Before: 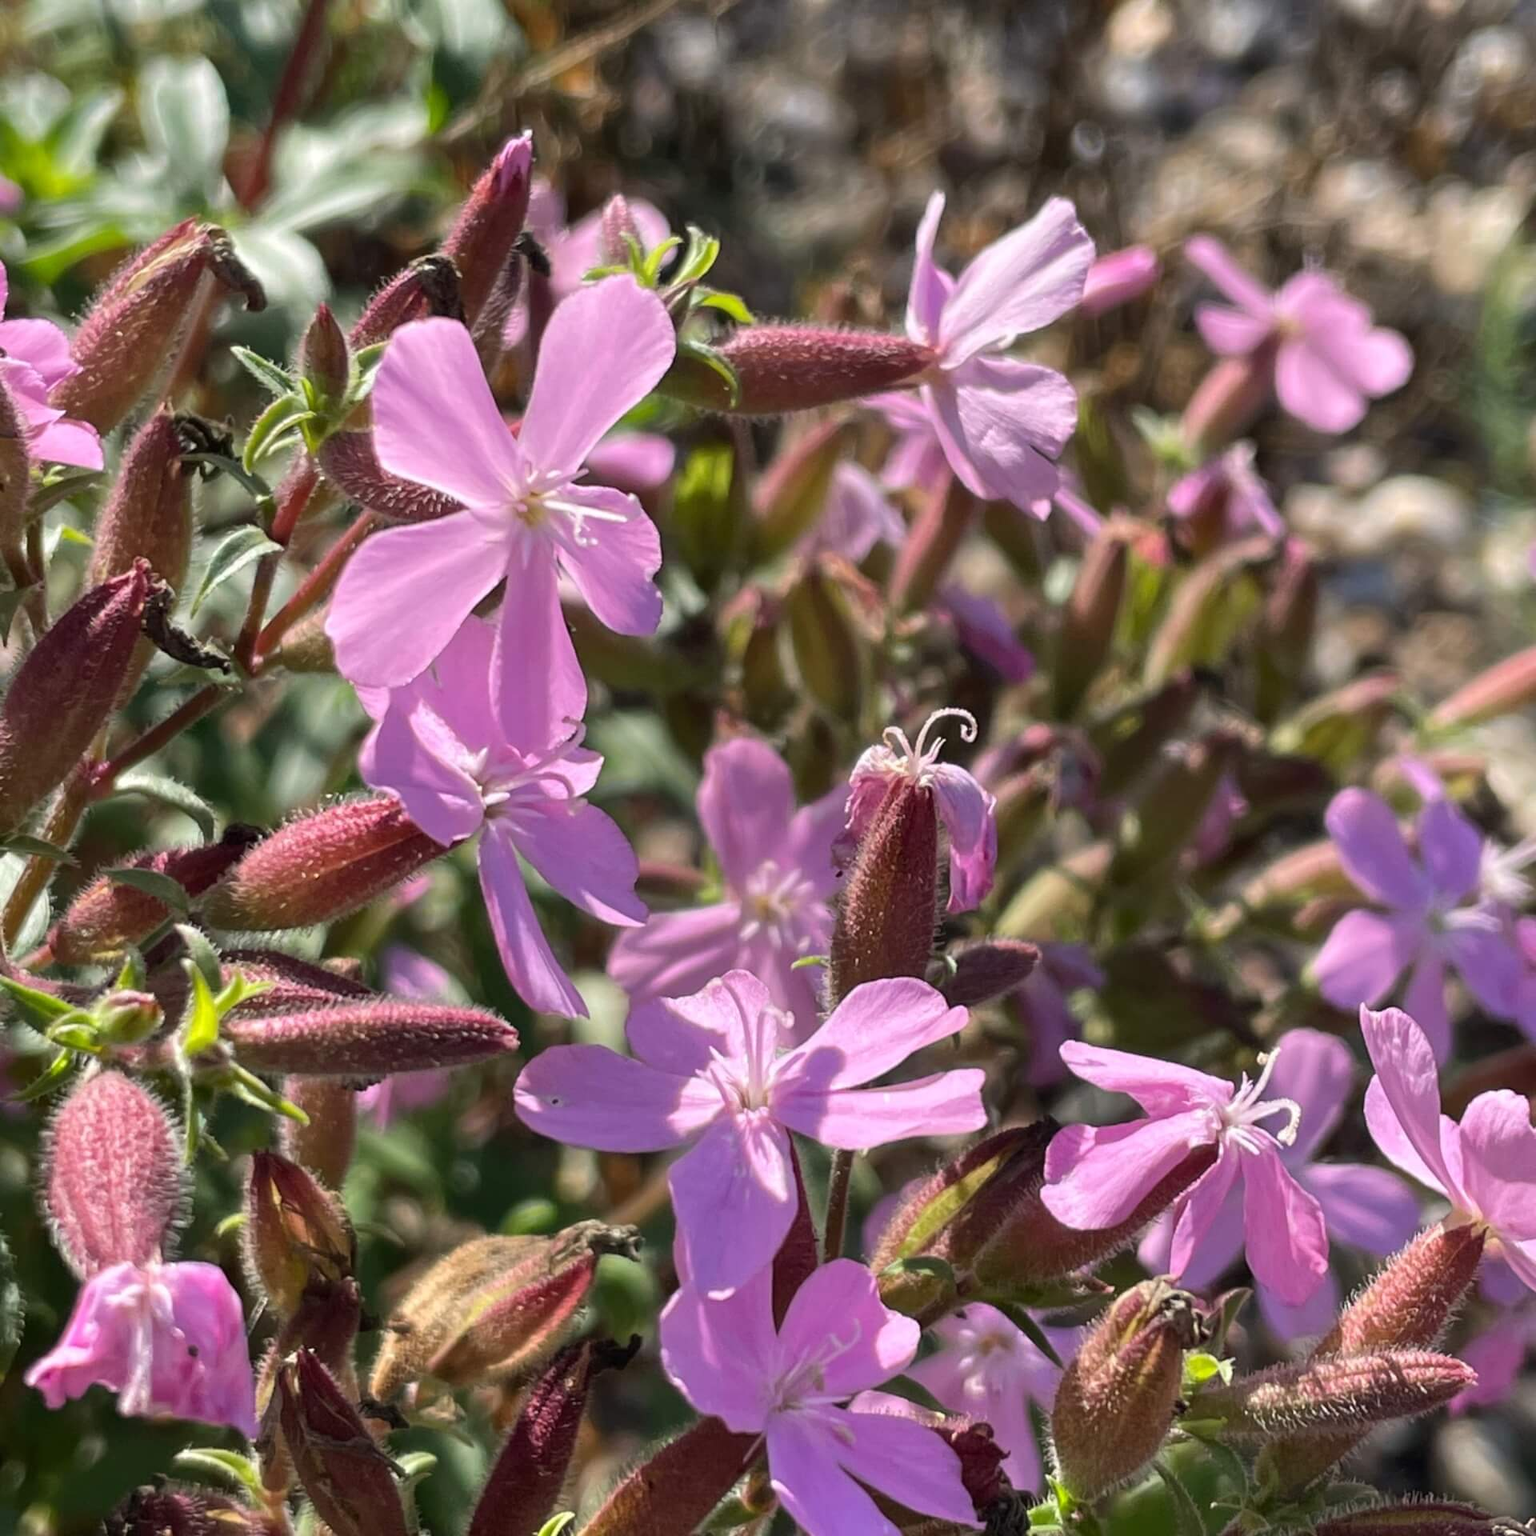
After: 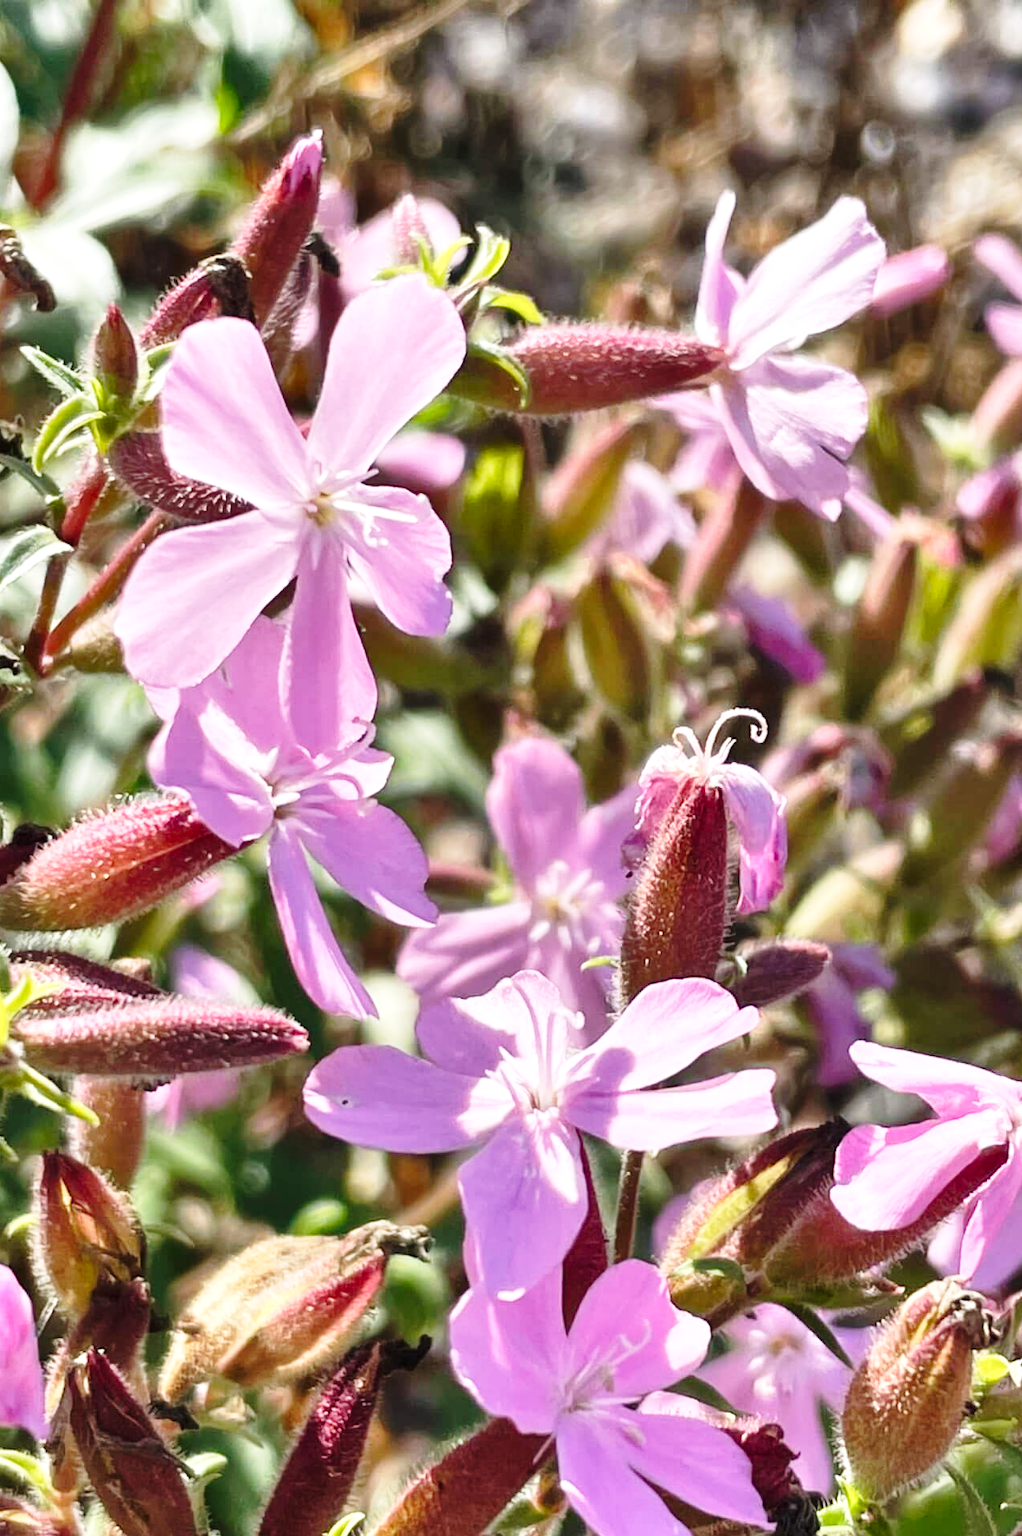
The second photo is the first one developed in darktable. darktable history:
base curve: curves: ch0 [(0, 0) (0.028, 0.03) (0.121, 0.232) (0.46, 0.748) (0.859, 0.968) (1, 1)], preserve colors none
crop and rotate: left 13.715%, right 19.712%
tone equalizer: on, module defaults
shadows and highlights: shadows 75.6, highlights -60.69, shadows color adjustment 99.13%, highlights color adjustment 0.213%, soften with gaussian
exposure: black level correction 0, exposure 0.5 EV, compensate highlight preservation false
